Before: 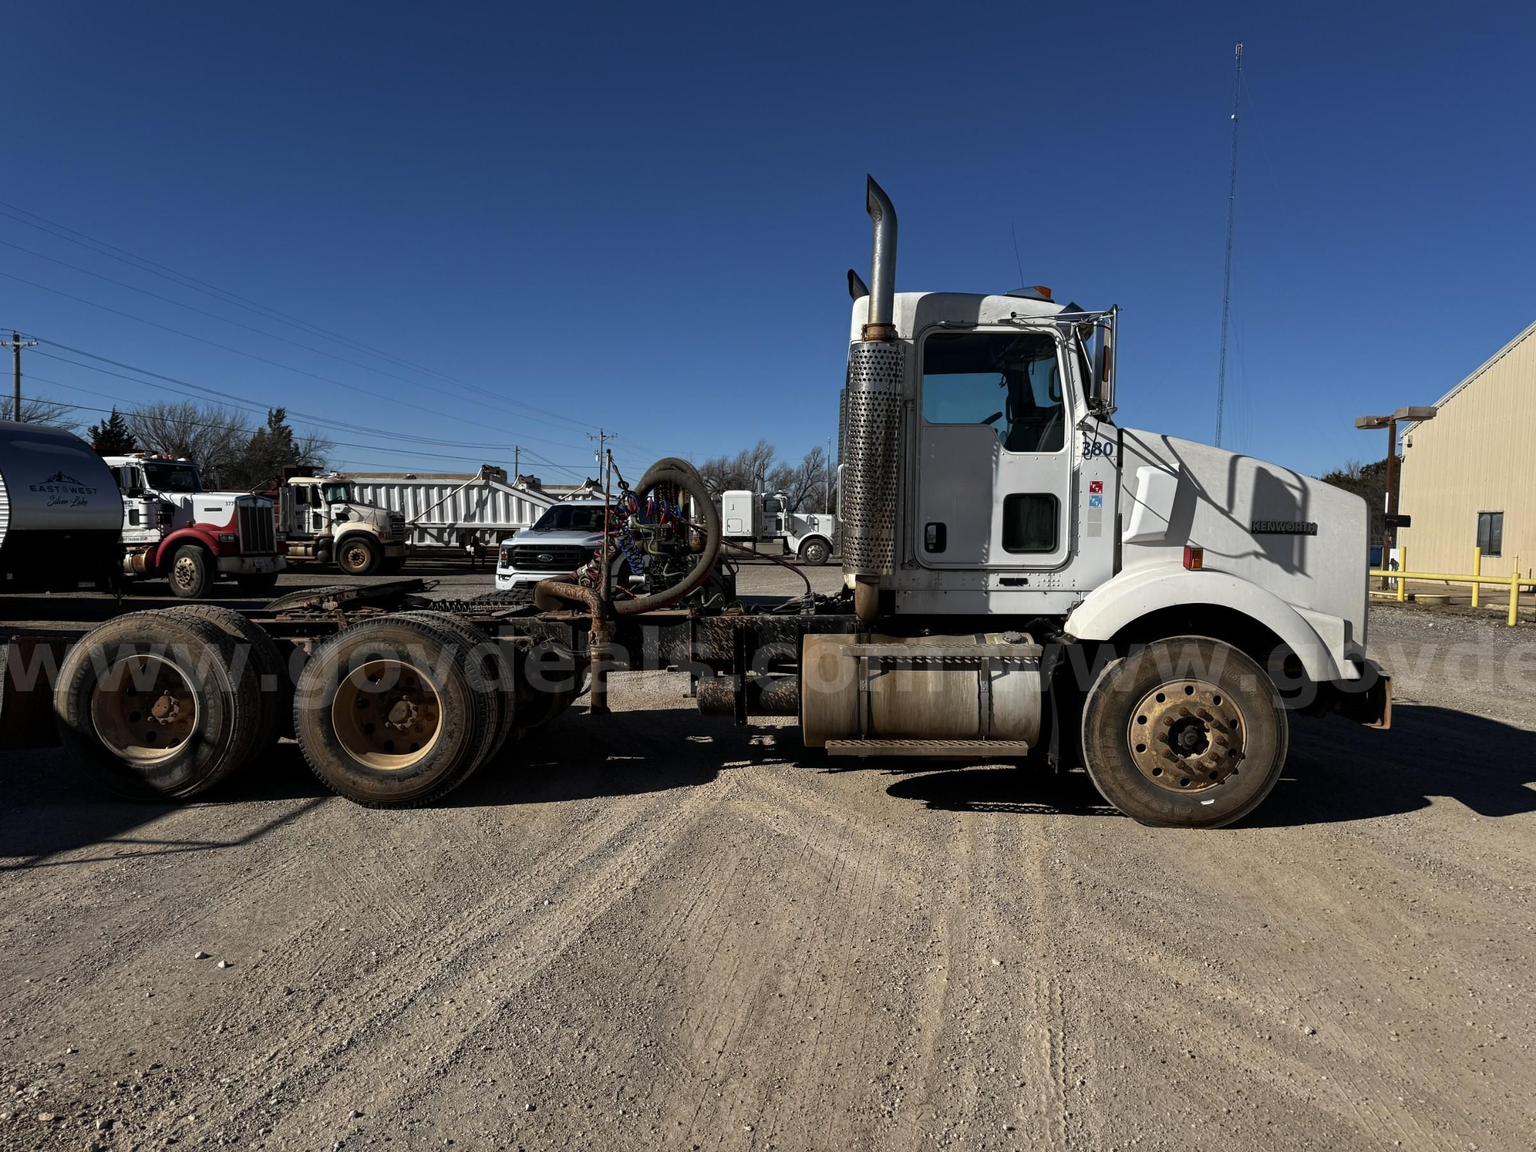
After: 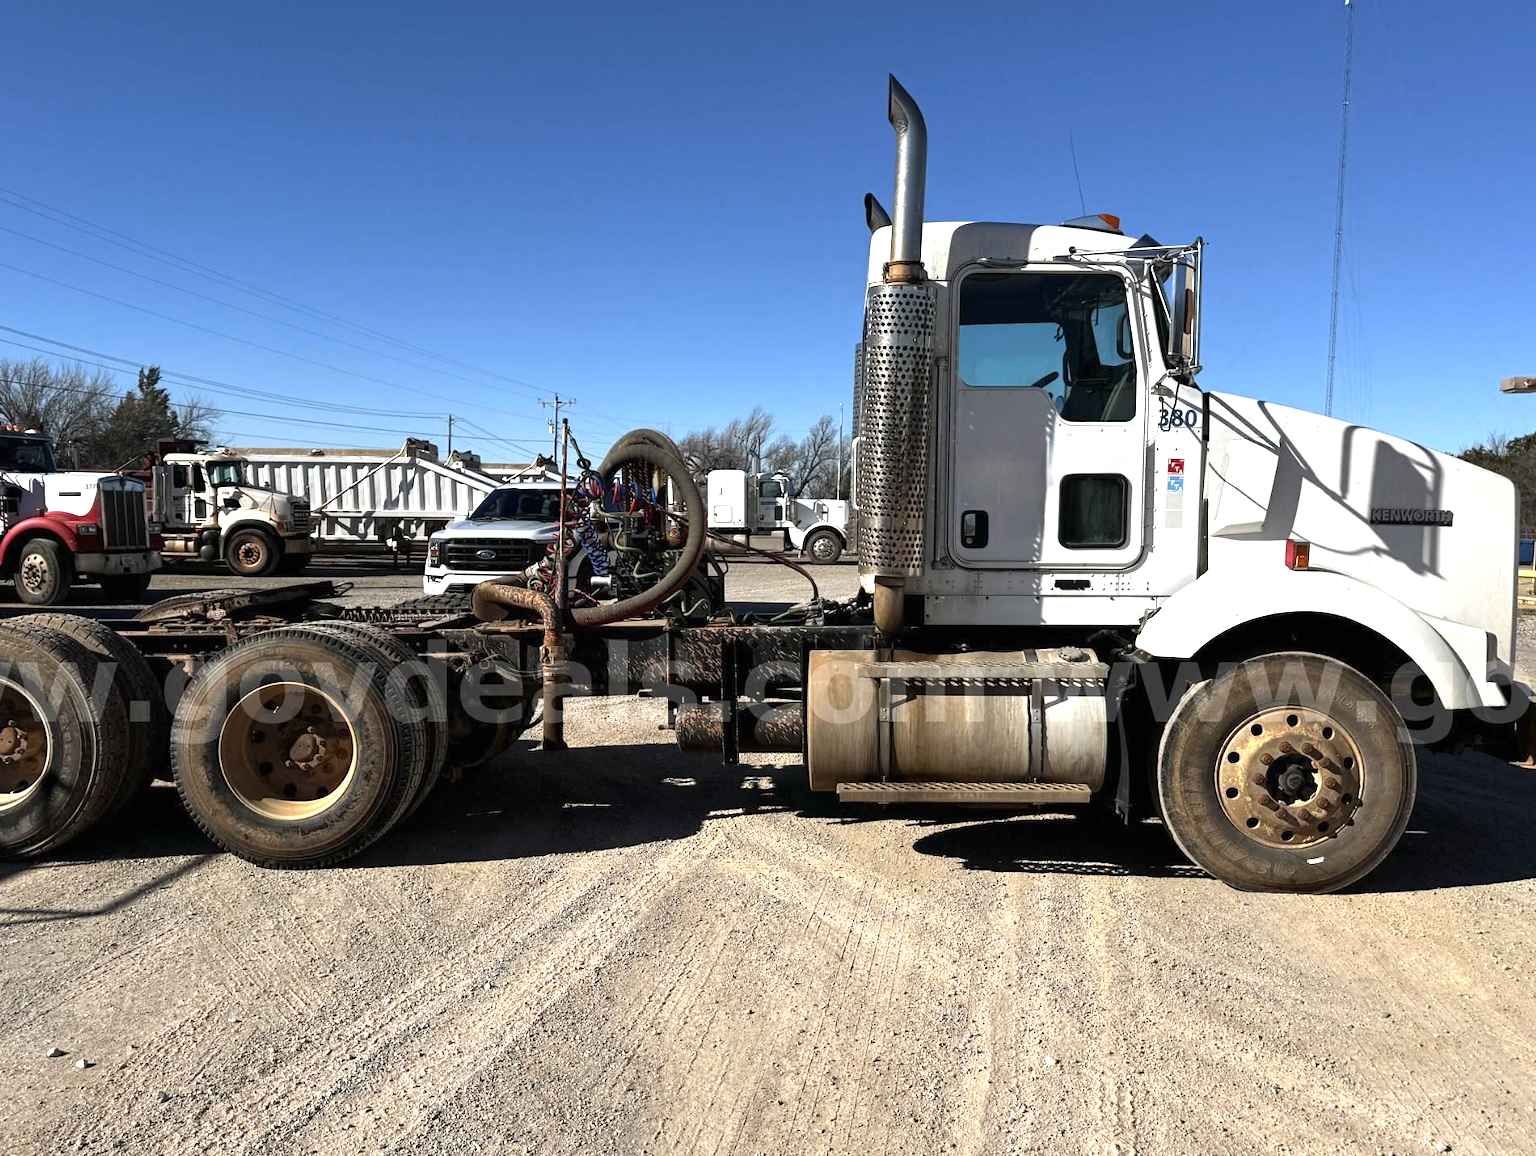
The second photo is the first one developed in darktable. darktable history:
exposure: black level correction 0, exposure 1.18 EV, compensate highlight preservation false
crop and rotate: left 10.258%, top 10.012%, right 9.886%, bottom 9.871%
tone equalizer: smoothing diameter 24.87%, edges refinement/feathering 13.14, preserve details guided filter
